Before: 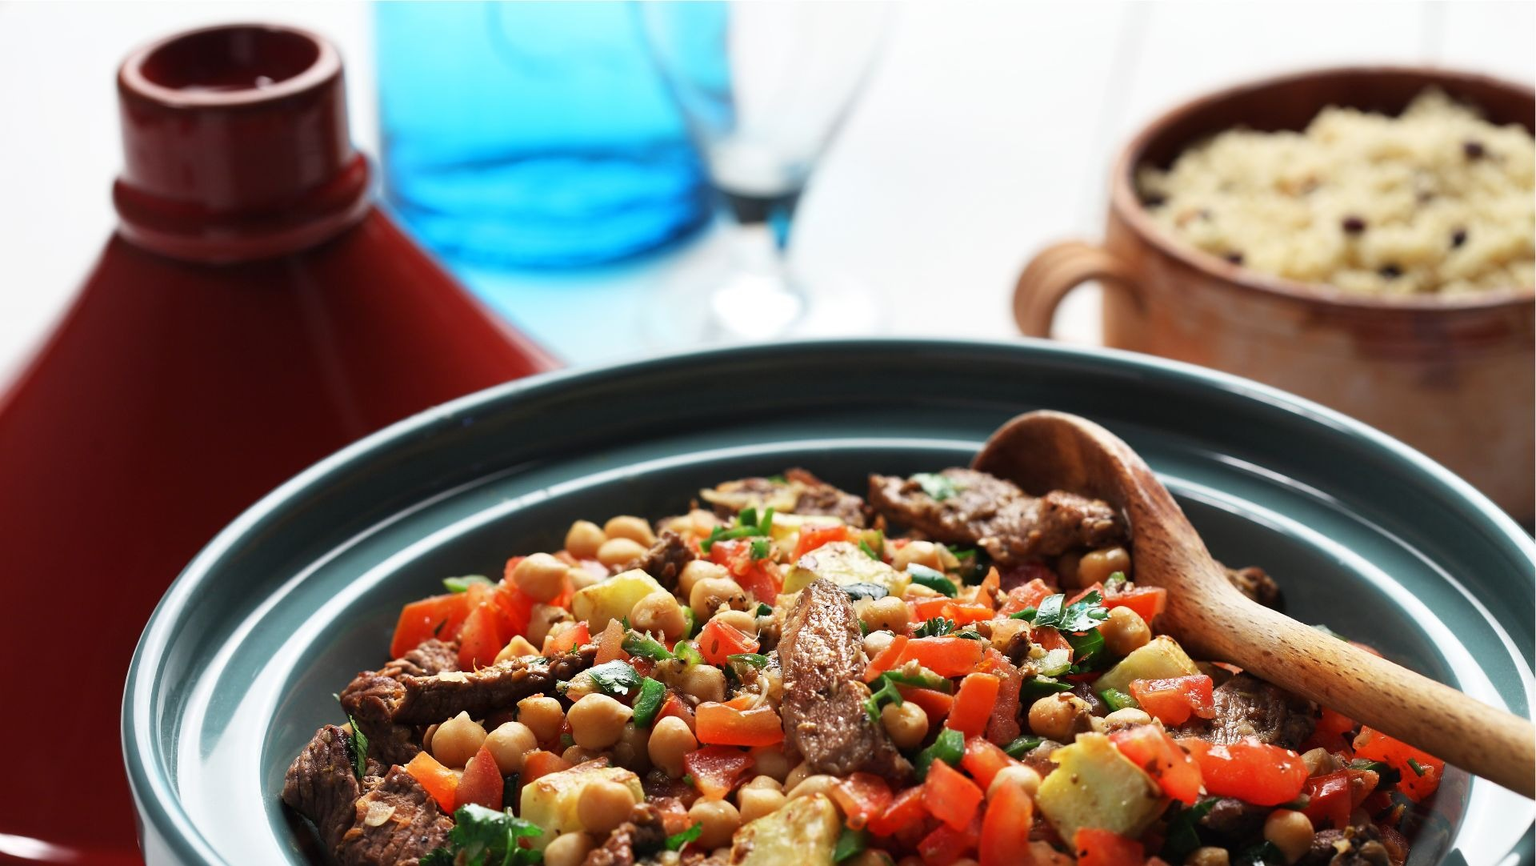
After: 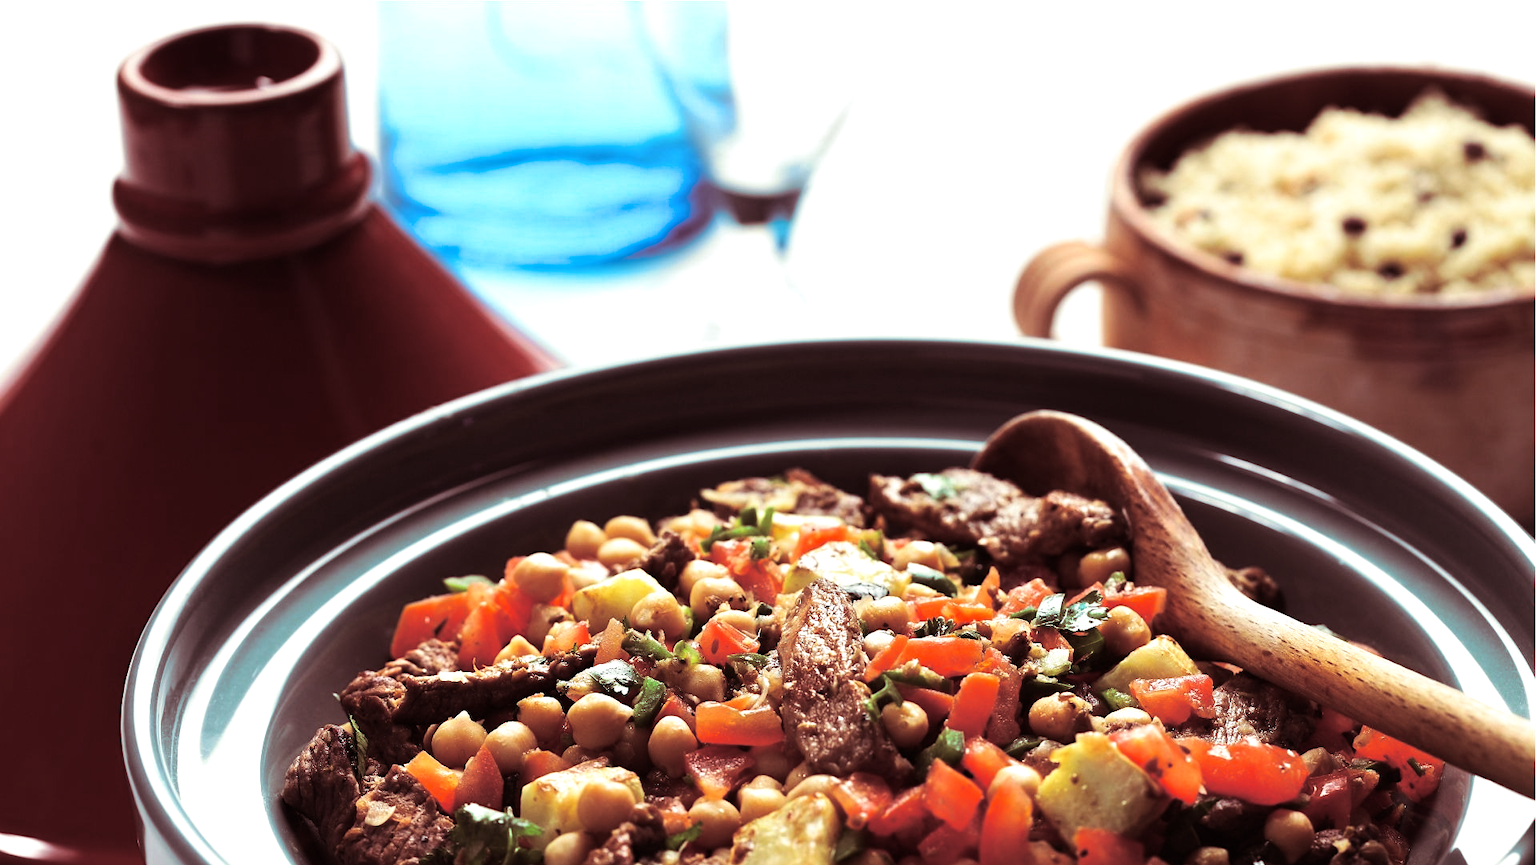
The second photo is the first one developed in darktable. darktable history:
tone equalizer: -8 EV -0.417 EV, -7 EV -0.389 EV, -6 EV -0.333 EV, -5 EV -0.222 EV, -3 EV 0.222 EV, -2 EV 0.333 EV, -1 EV 0.389 EV, +0 EV 0.417 EV, edges refinement/feathering 500, mask exposure compensation -1.57 EV, preserve details no
split-toning: on, module defaults
